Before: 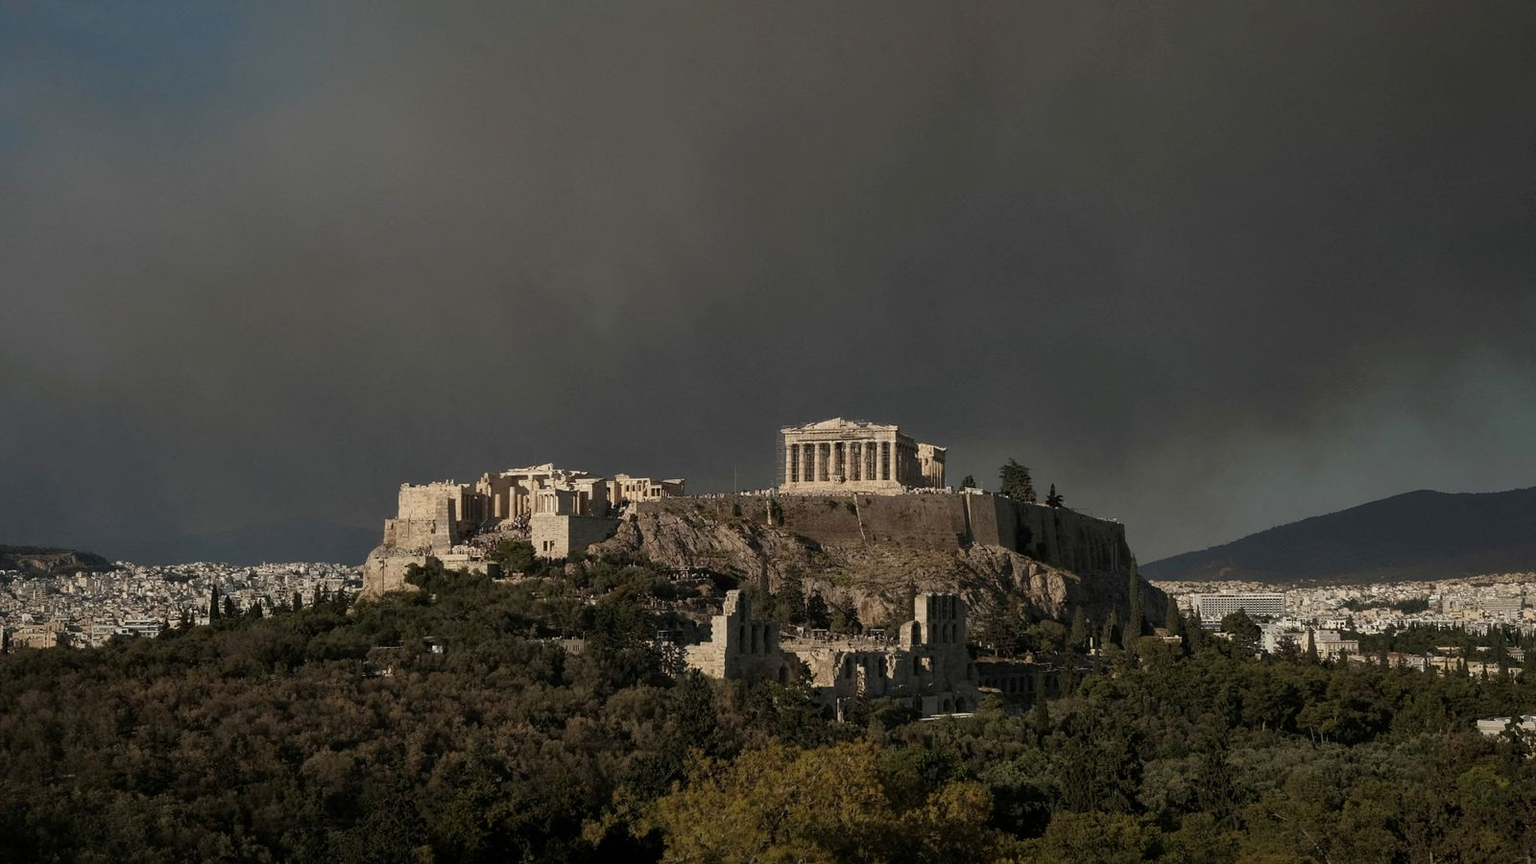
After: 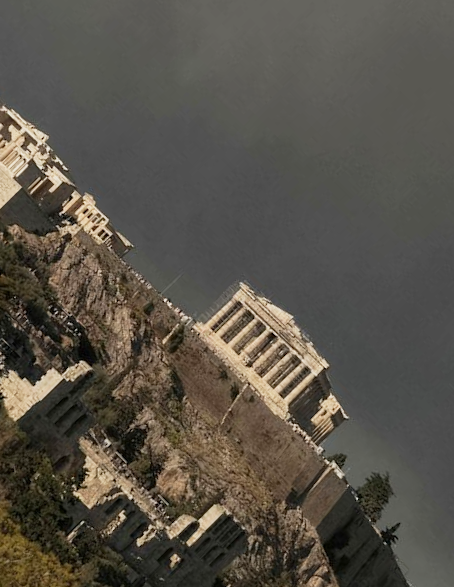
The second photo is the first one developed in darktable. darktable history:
base curve: curves: ch0 [(0, 0) (0.088, 0.125) (0.176, 0.251) (0.354, 0.501) (0.613, 0.749) (1, 0.877)], preserve colors none
crop and rotate: angle -45.33°, top 16.444%, right 0.881%, bottom 11.599%
